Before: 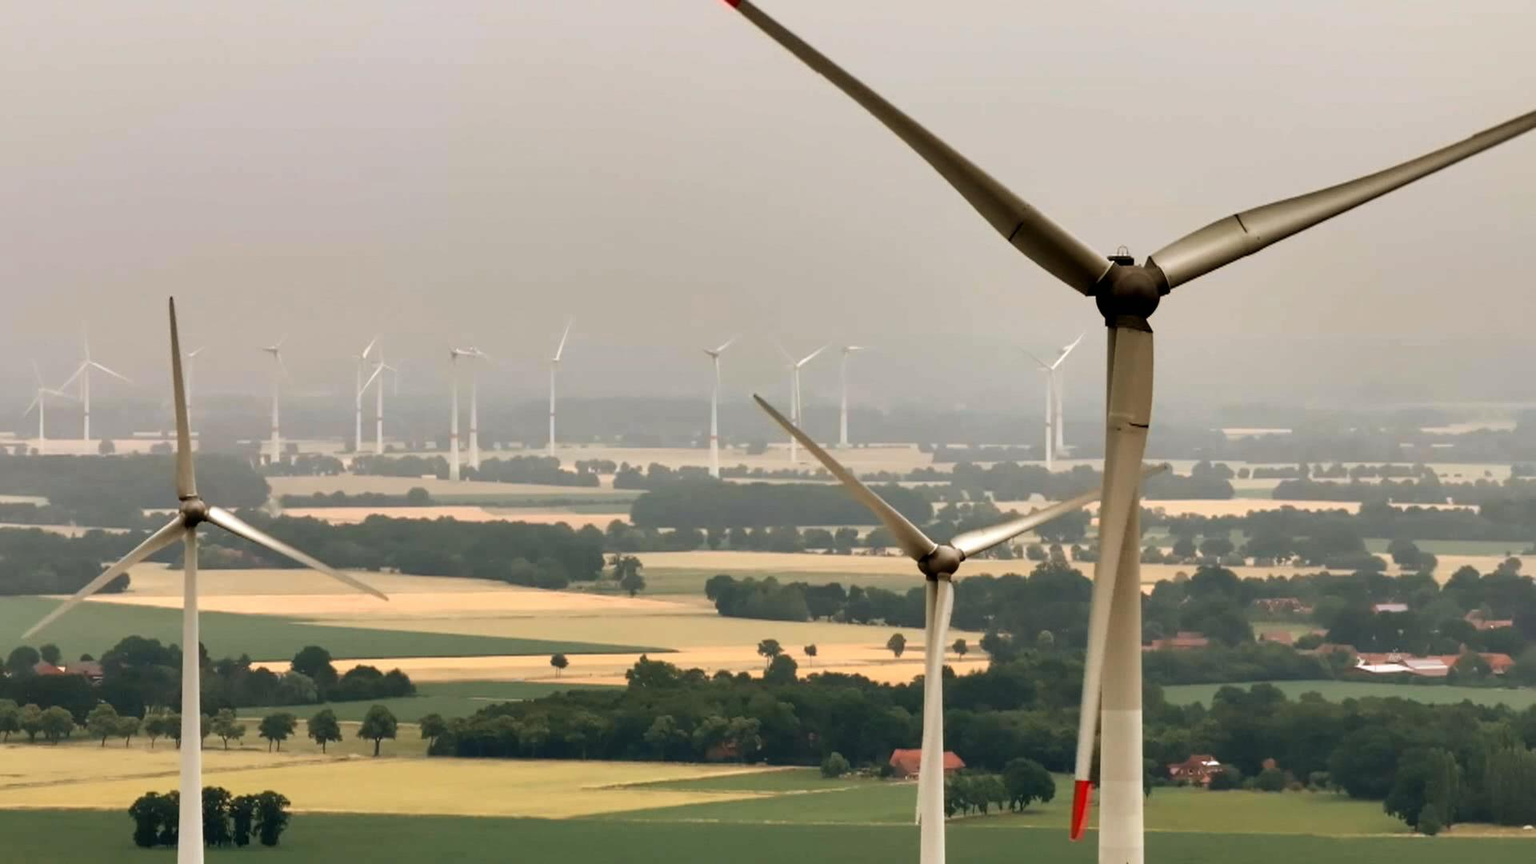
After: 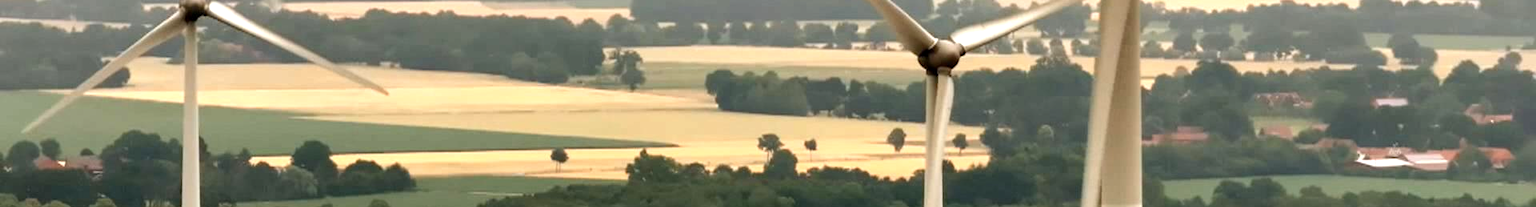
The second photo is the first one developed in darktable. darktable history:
crop and rotate: top 58.521%, bottom 17.487%
exposure: black level correction 0.001, exposure 0.498 EV, compensate highlight preservation false
